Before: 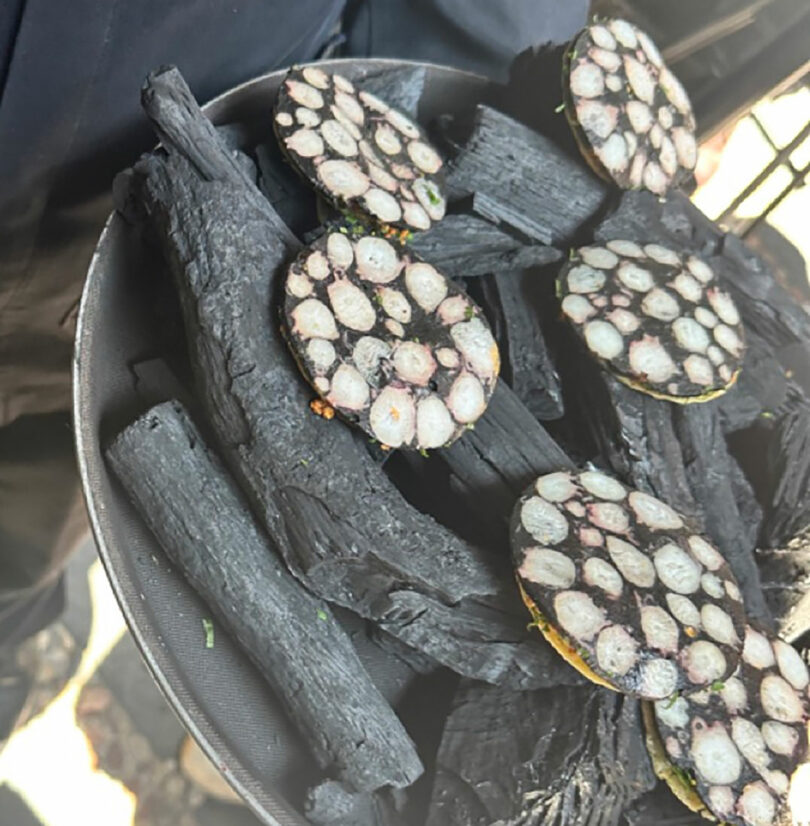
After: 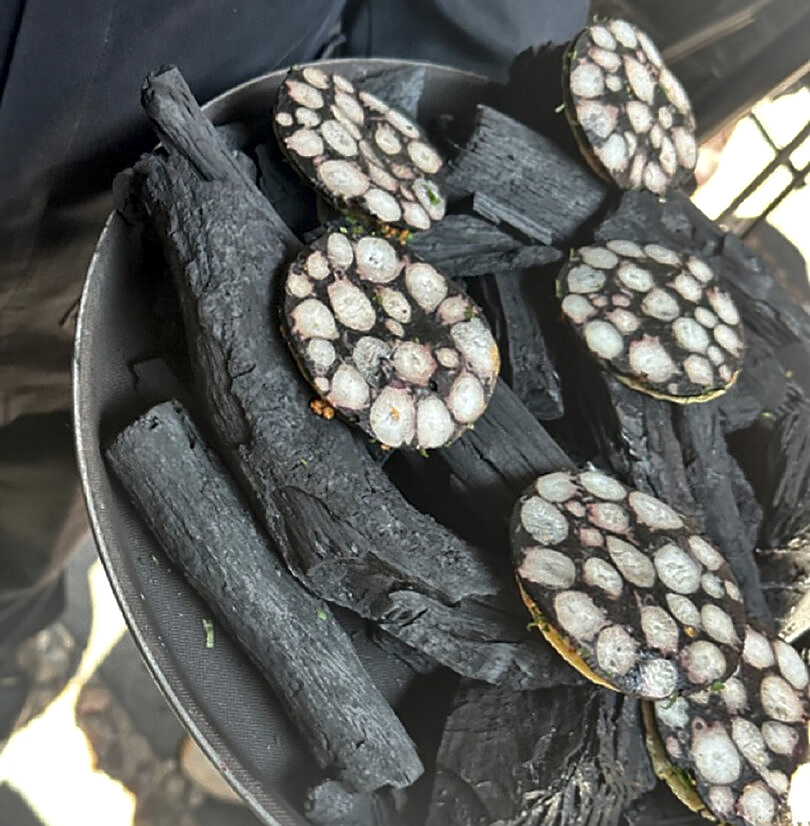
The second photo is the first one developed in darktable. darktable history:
sharpen: radius 1.289, amount 0.3, threshold 0.167
local contrast: mode bilateral grid, contrast 19, coarseness 50, detail 171%, midtone range 0.2
base curve: curves: ch0 [(0, 0) (0.595, 0.418) (1, 1)]
